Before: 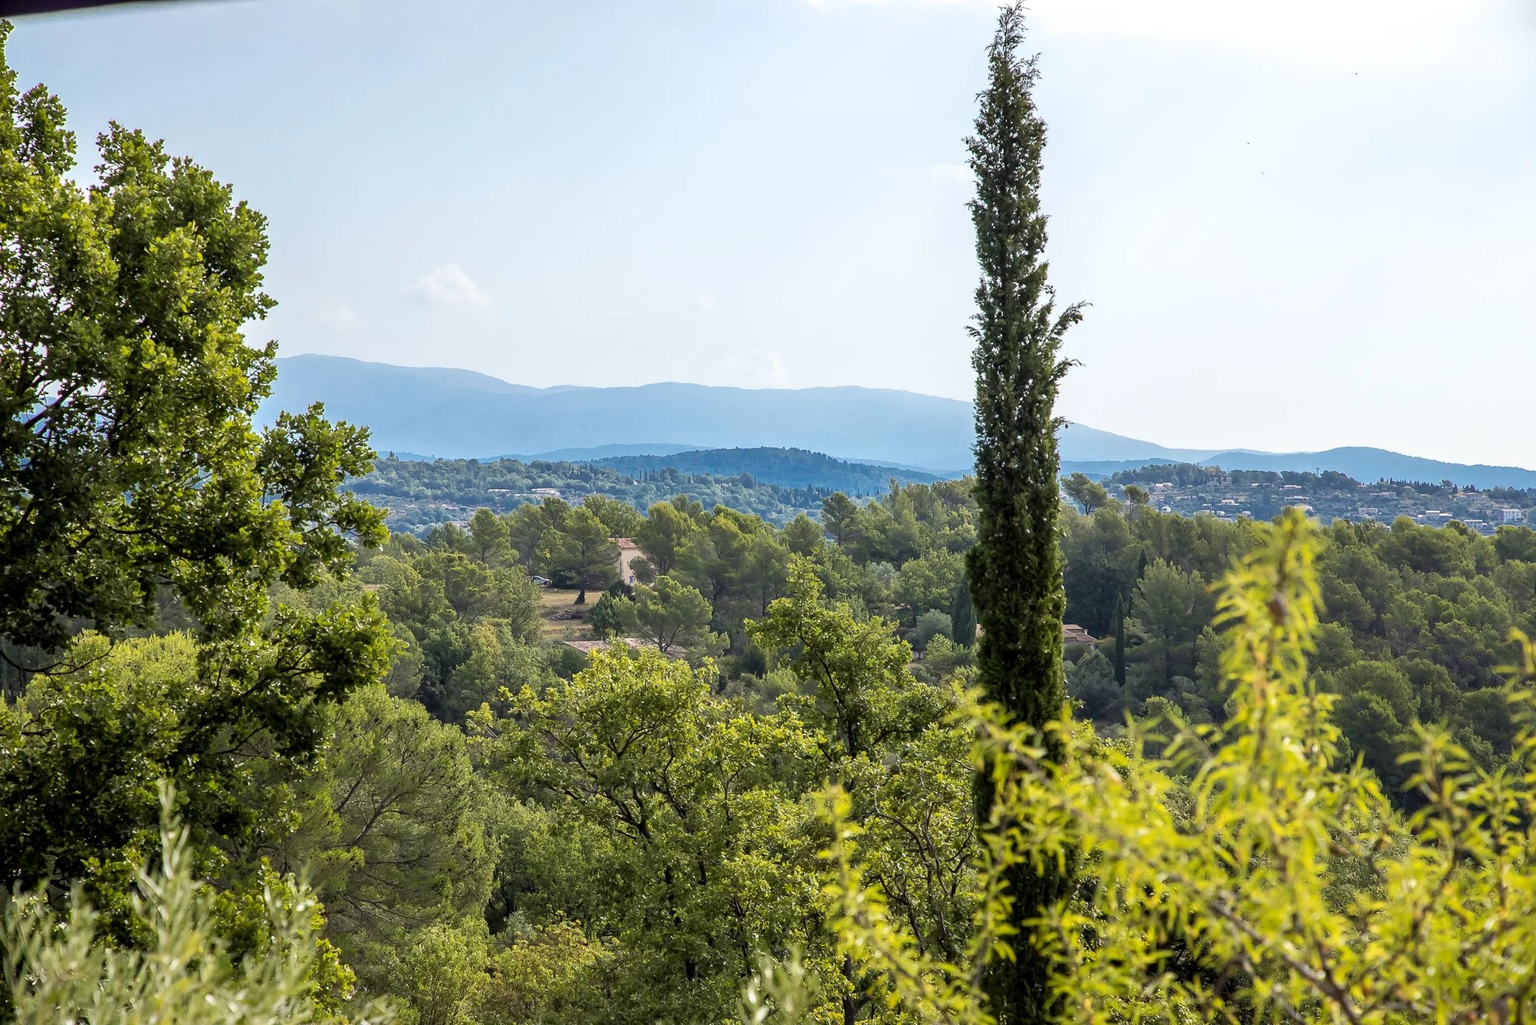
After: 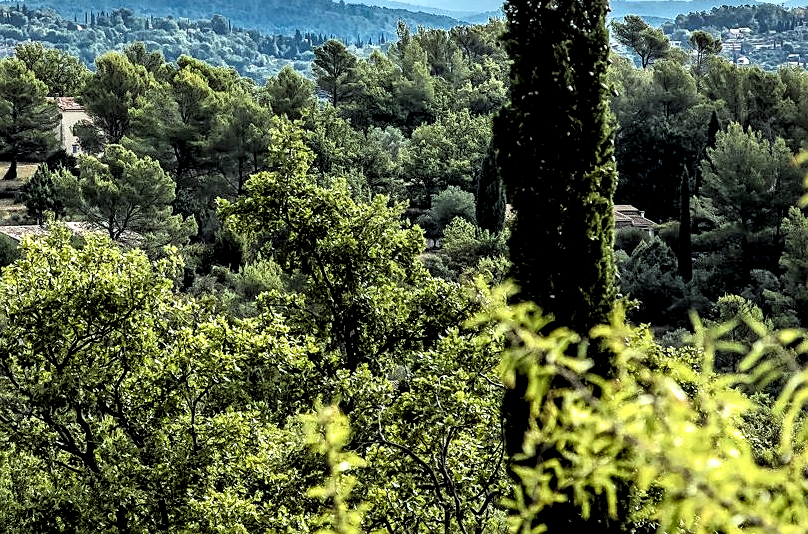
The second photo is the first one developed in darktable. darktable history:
sharpen: amount 0.496
color correction: highlights a* -6.77, highlights b* 0.759
filmic rgb: black relative exposure -3.54 EV, white relative exposure 2.25 EV, threshold 2.99 EV, hardness 3.41, enable highlight reconstruction true
crop: left 37.248%, top 44.94%, right 20.601%, bottom 13.337%
local contrast: detail 144%
